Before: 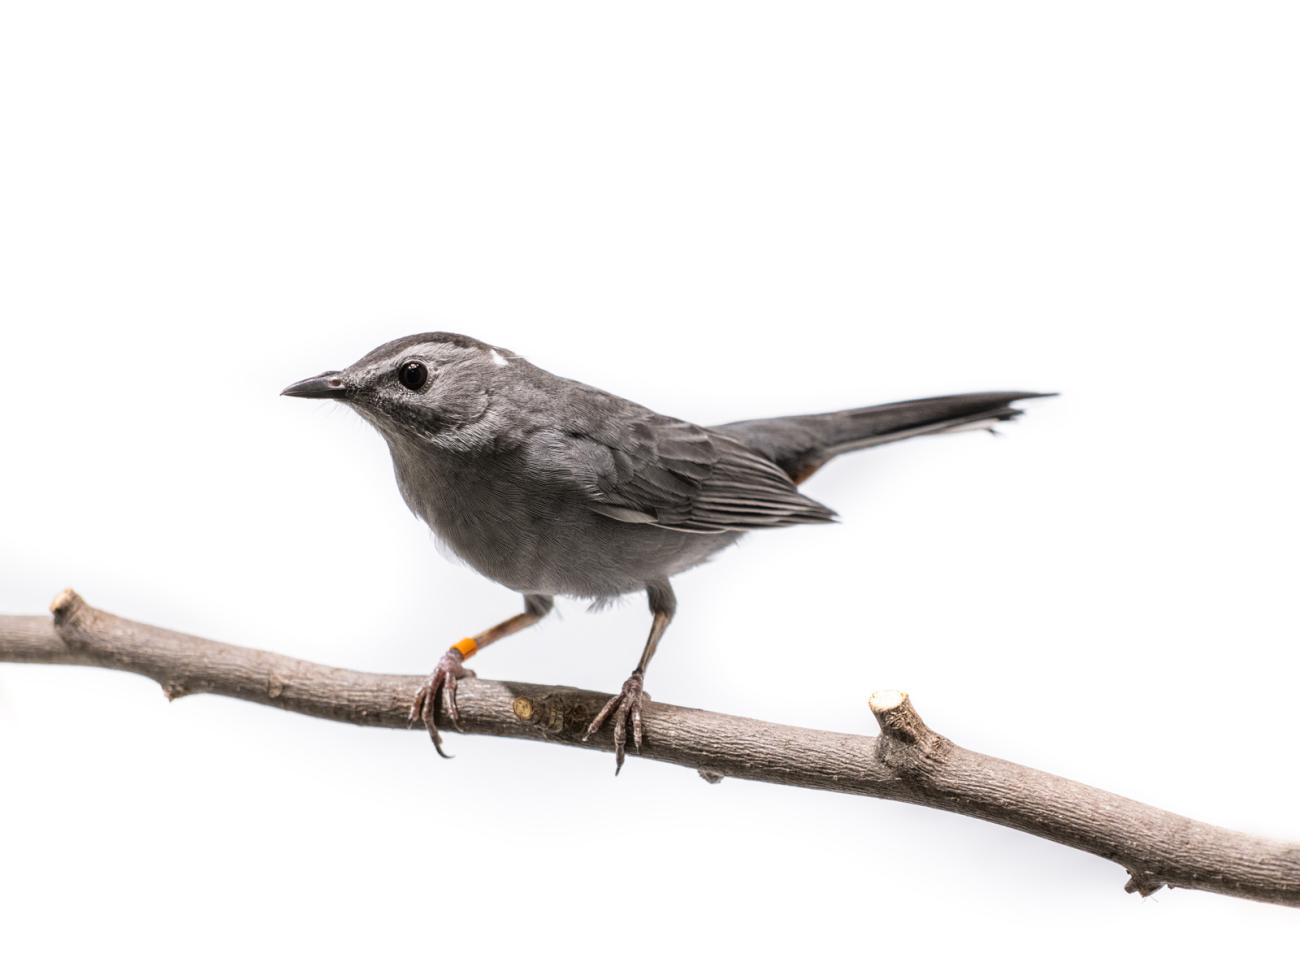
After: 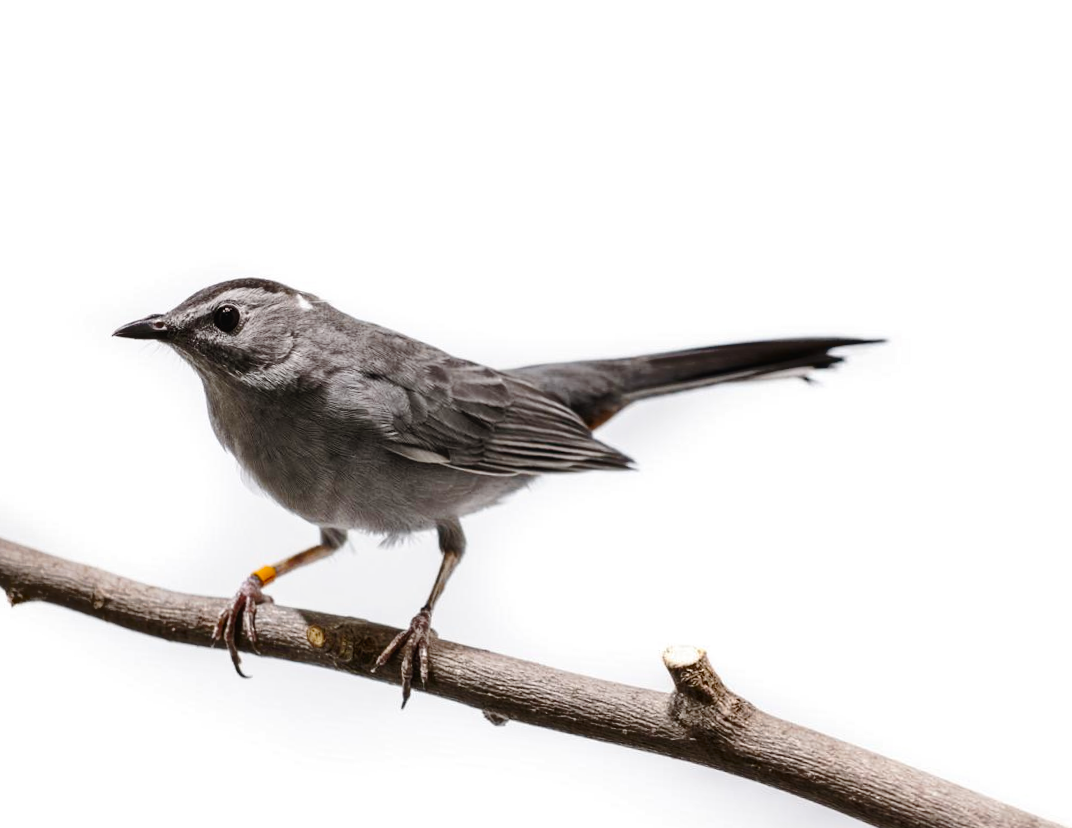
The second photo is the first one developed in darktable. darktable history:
rotate and perspective: rotation 1.69°, lens shift (vertical) -0.023, lens shift (horizontal) -0.291, crop left 0.025, crop right 0.988, crop top 0.092, crop bottom 0.842
shadows and highlights: low approximation 0.01, soften with gaussian
tone curve: curves: ch0 [(0, 0) (0.003, 0.035) (0.011, 0.035) (0.025, 0.035) (0.044, 0.046) (0.069, 0.063) (0.1, 0.084) (0.136, 0.123) (0.177, 0.174) (0.224, 0.232) (0.277, 0.304) (0.335, 0.387) (0.399, 0.476) (0.468, 0.566) (0.543, 0.639) (0.623, 0.714) (0.709, 0.776) (0.801, 0.851) (0.898, 0.921) (1, 1)], preserve colors none
crop: left 7.598%, right 7.873%
